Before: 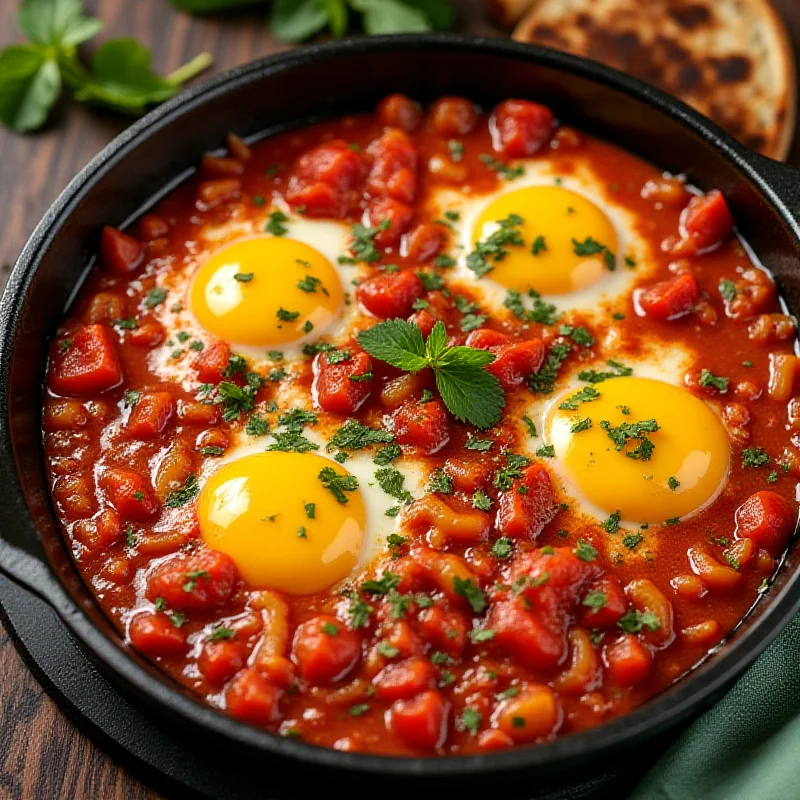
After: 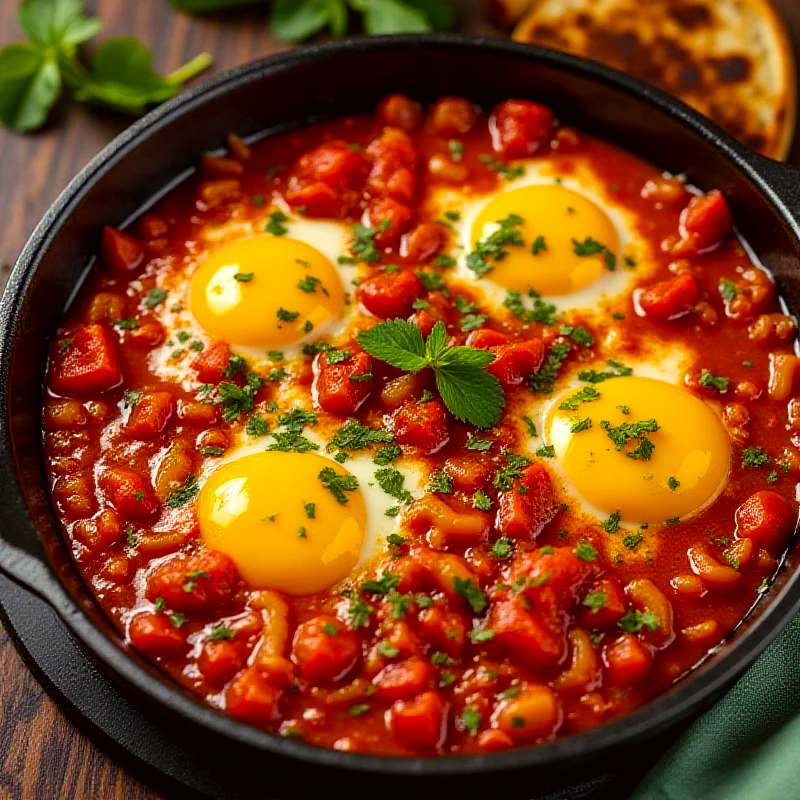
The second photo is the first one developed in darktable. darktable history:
color balance rgb: perceptual saturation grading › global saturation 30.668%, global vibrance 9.598%
color correction: highlights a* -0.872, highlights b* 4.44, shadows a* 3.53
